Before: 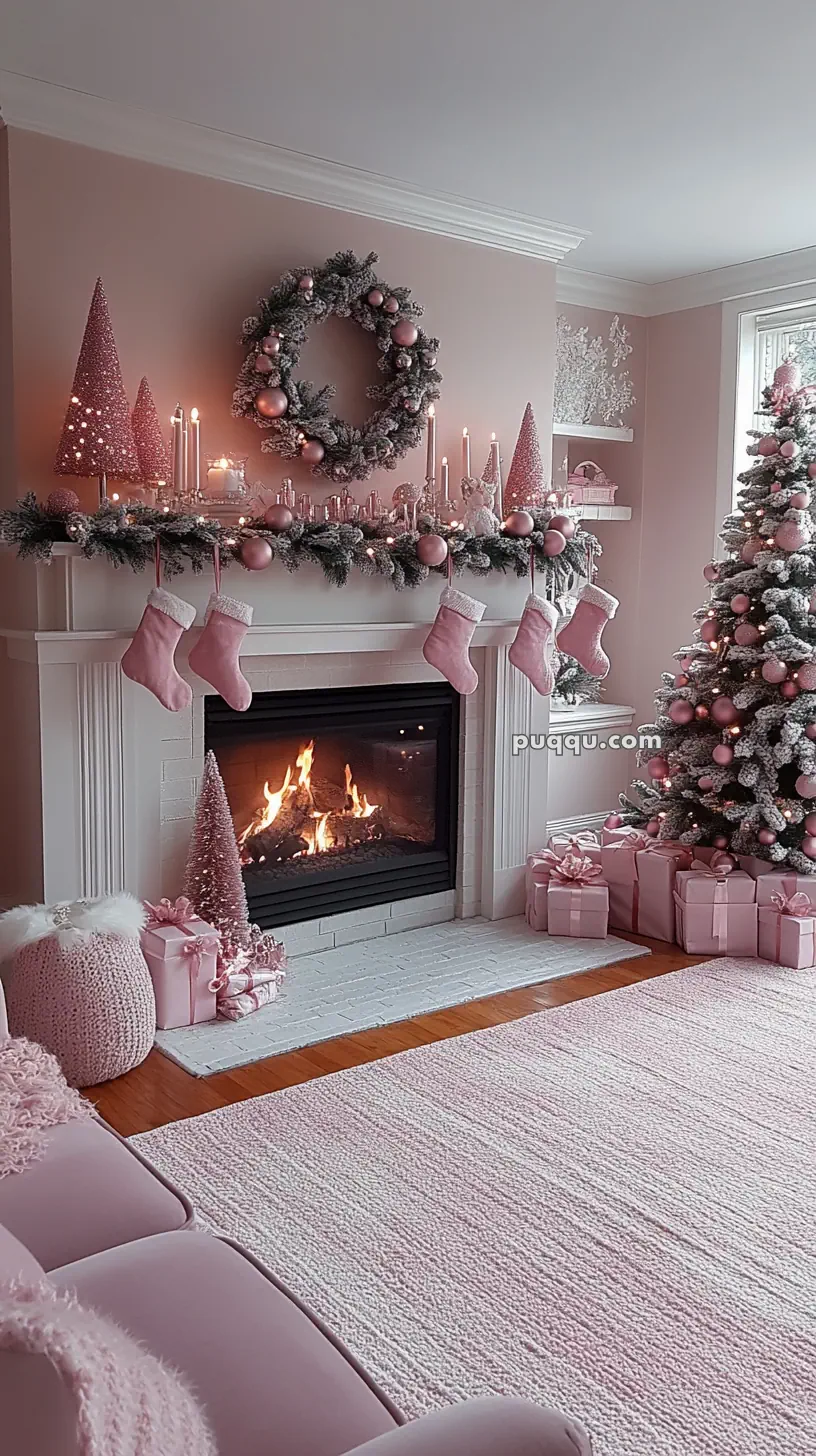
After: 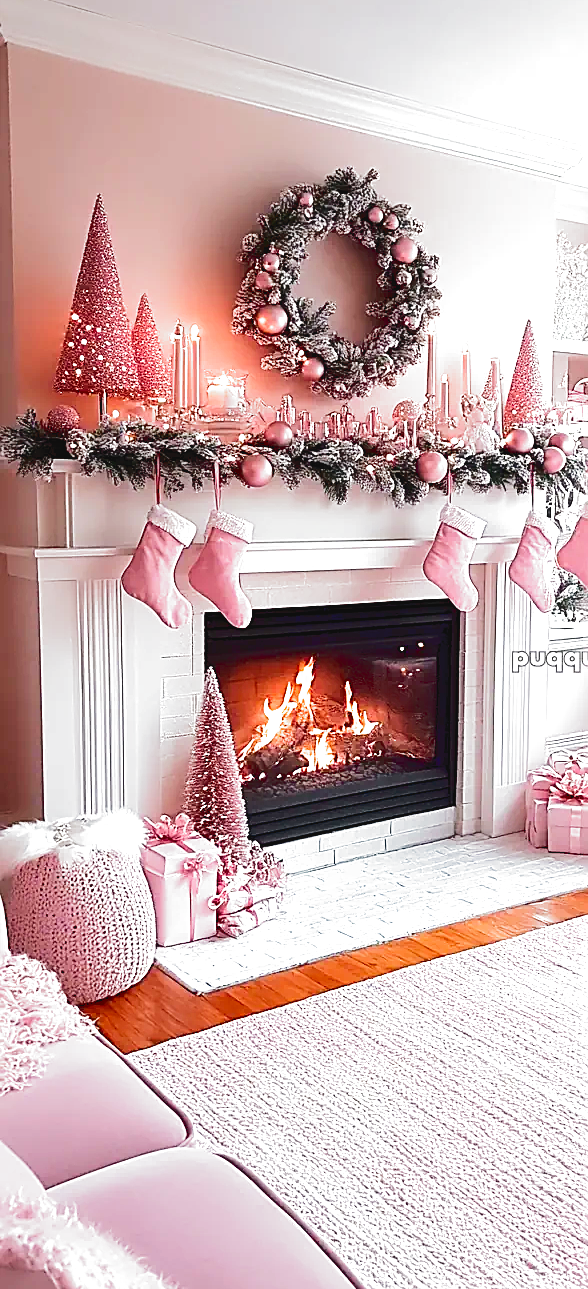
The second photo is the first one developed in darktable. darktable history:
crop: top 5.761%, right 27.91%, bottom 5.643%
sharpen: on, module defaults
filmic rgb: black relative exposure -8.27 EV, white relative exposure 2.2 EV, threshold 5.96 EV, target white luminance 99.974%, hardness 7.18, latitude 75.32%, contrast 1.314, highlights saturation mix -2.49%, shadows ↔ highlights balance 30.45%, preserve chrominance no, color science v5 (2021), contrast in shadows safe, contrast in highlights safe, enable highlight reconstruction true
exposure: exposure 1.135 EV, compensate exposure bias true, compensate highlight preservation false
tone curve: curves: ch0 [(0, 0) (0.003, 0.068) (0.011, 0.079) (0.025, 0.092) (0.044, 0.107) (0.069, 0.121) (0.1, 0.134) (0.136, 0.16) (0.177, 0.198) (0.224, 0.242) (0.277, 0.312) (0.335, 0.384) (0.399, 0.461) (0.468, 0.539) (0.543, 0.622) (0.623, 0.691) (0.709, 0.763) (0.801, 0.833) (0.898, 0.909) (1, 1)], color space Lab, linked channels, preserve colors none
